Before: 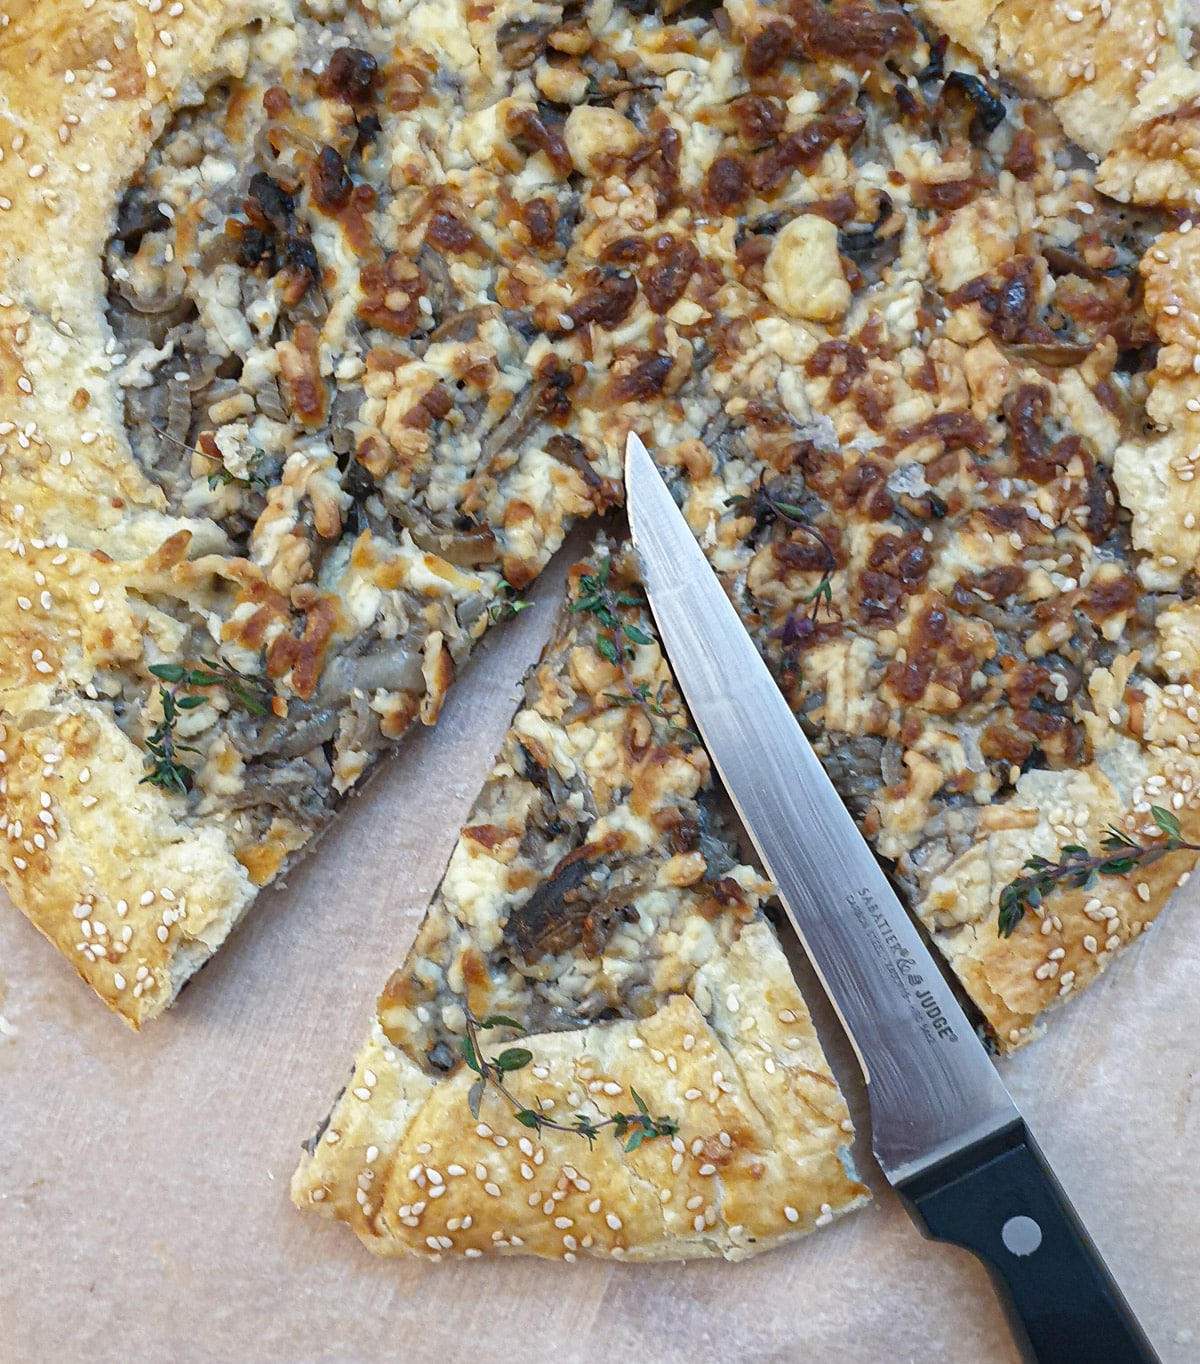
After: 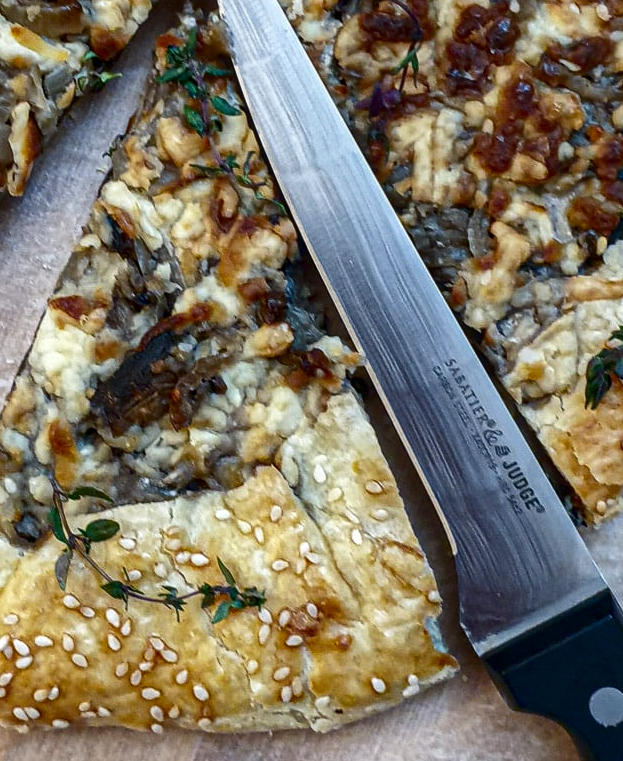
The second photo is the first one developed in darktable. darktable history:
contrast brightness saturation: contrast 0.131, brightness -0.221, saturation 0.145
local contrast: on, module defaults
crop: left 34.493%, top 38.801%, right 13.532%, bottom 5.357%
